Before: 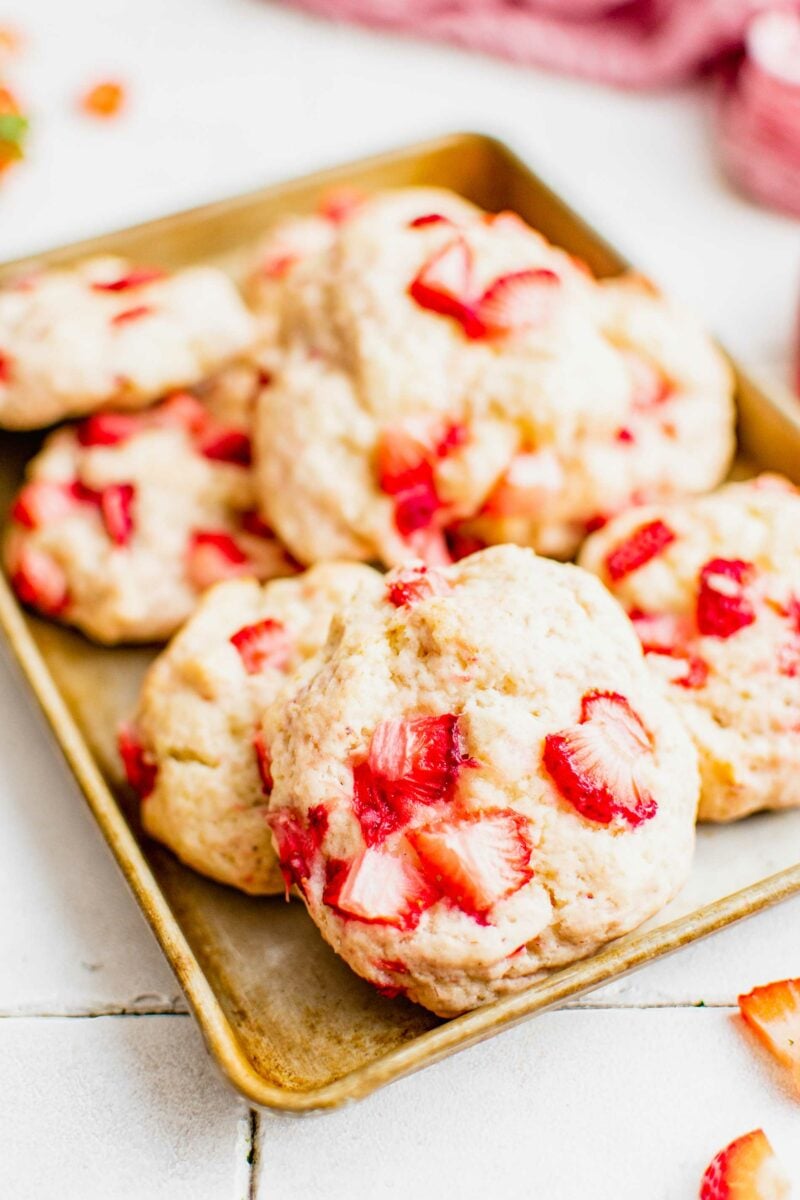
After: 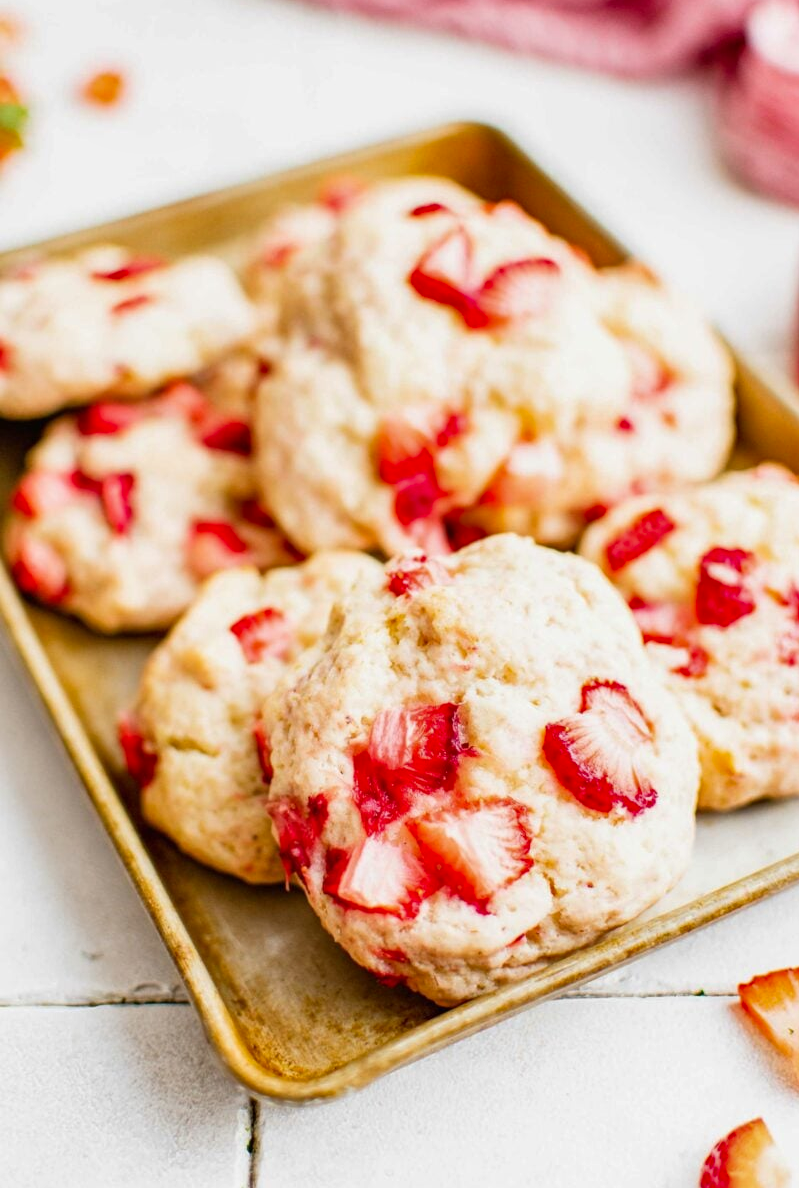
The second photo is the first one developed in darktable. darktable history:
shadows and highlights: radius 127.93, shadows 30.54, highlights -30.78, low approximation 0.01, soften with gaussian
crop: top 0.948%, right 0.122%
